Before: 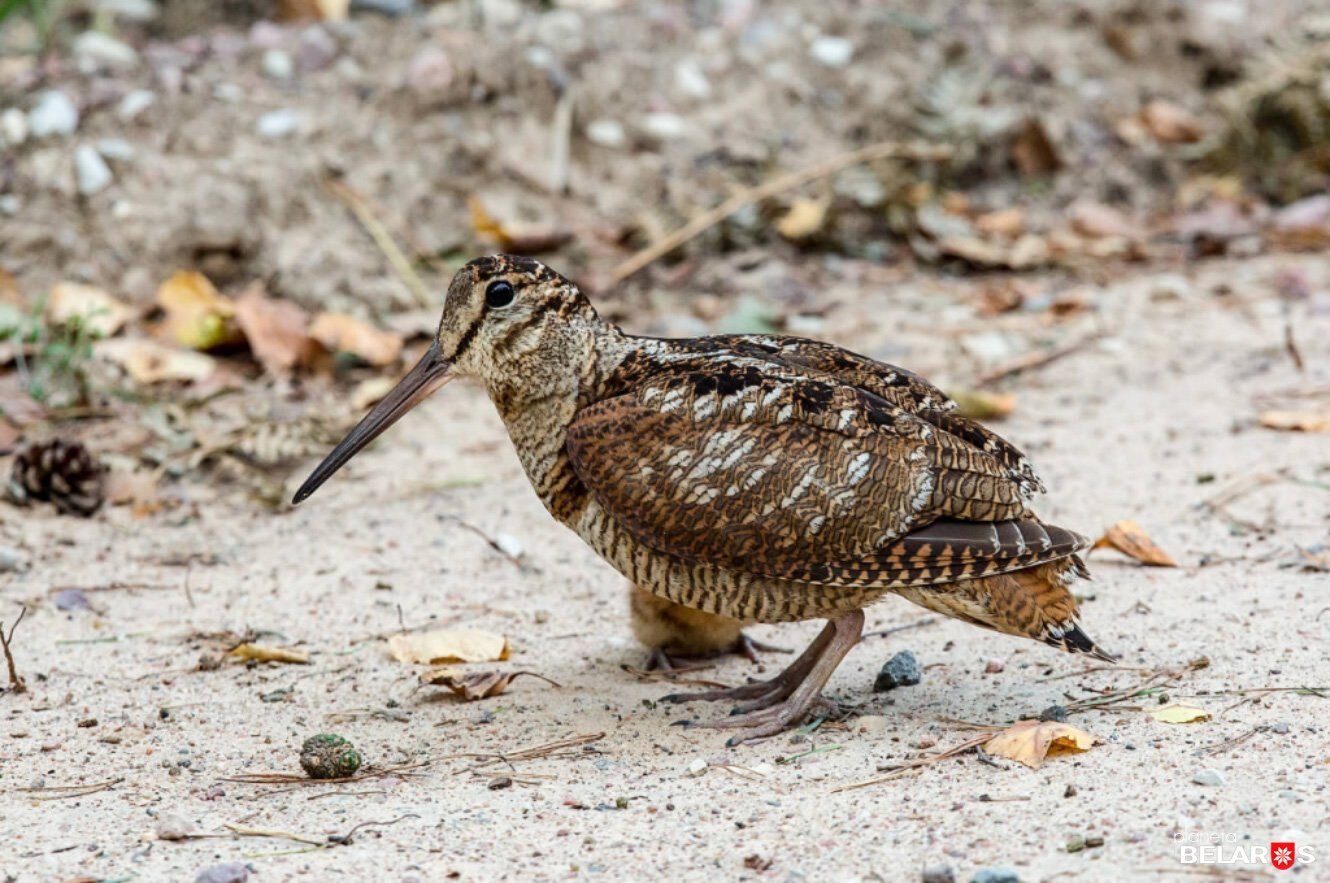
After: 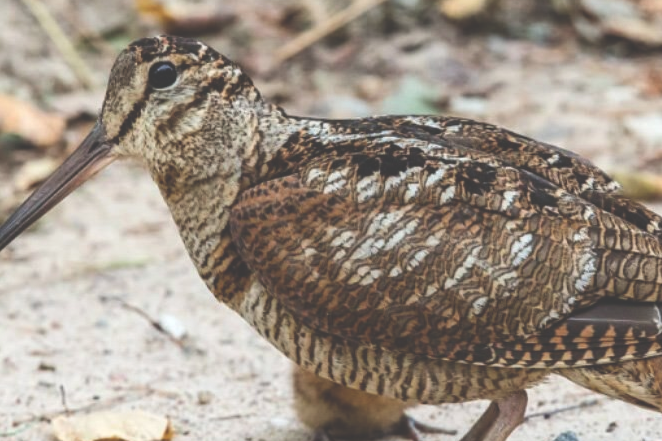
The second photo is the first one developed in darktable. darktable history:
exposure: black level correction -0.041, exposure 0.063 EV, compensate exposure bias true, compensate highlight preservation false
crop: left 25.364%, top 24.855%, right 24.844%, bottom 25.12%
